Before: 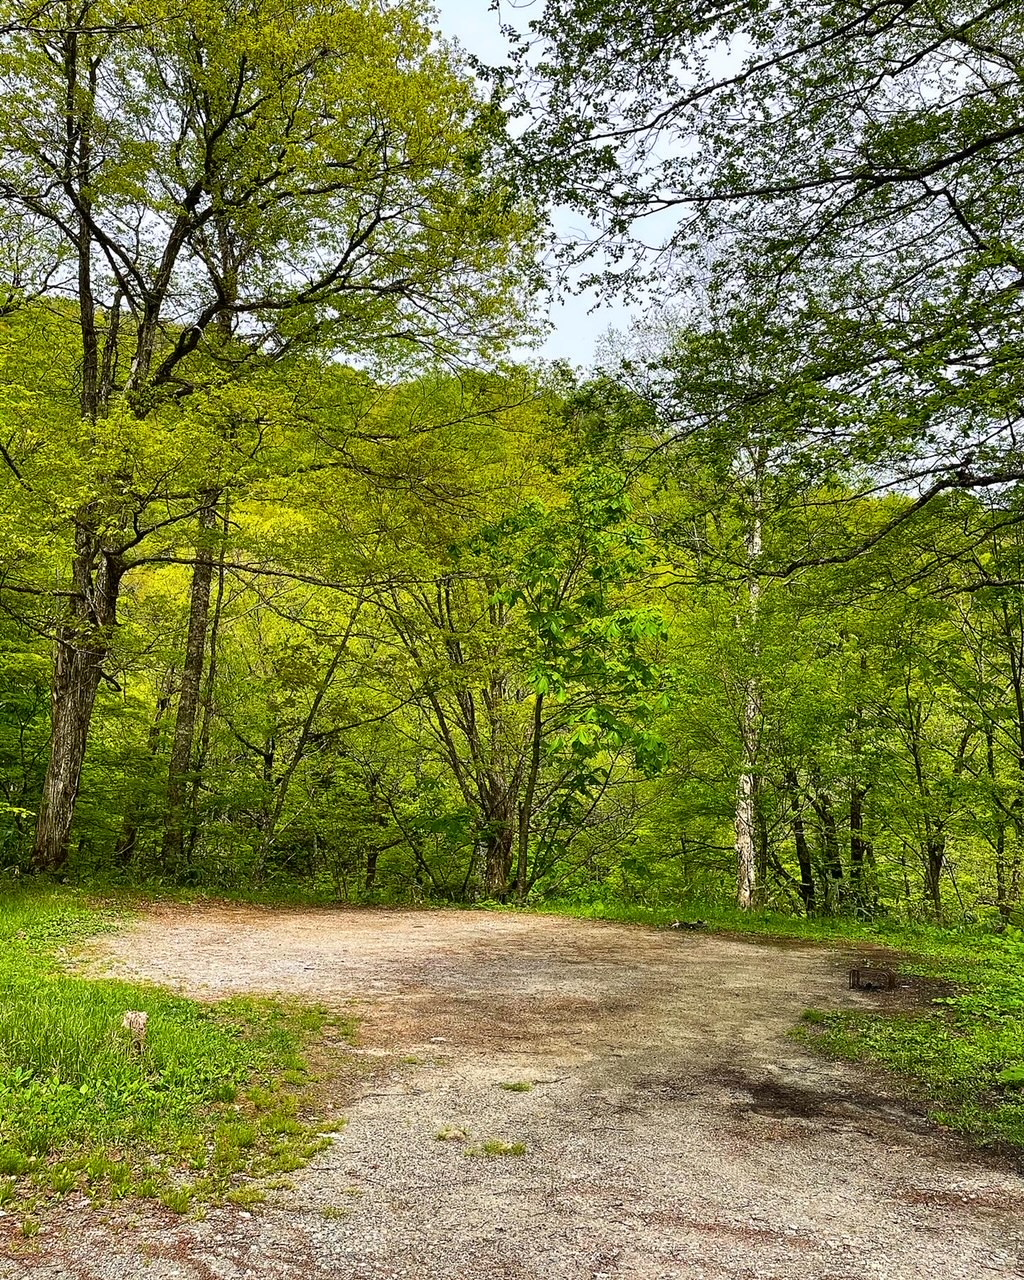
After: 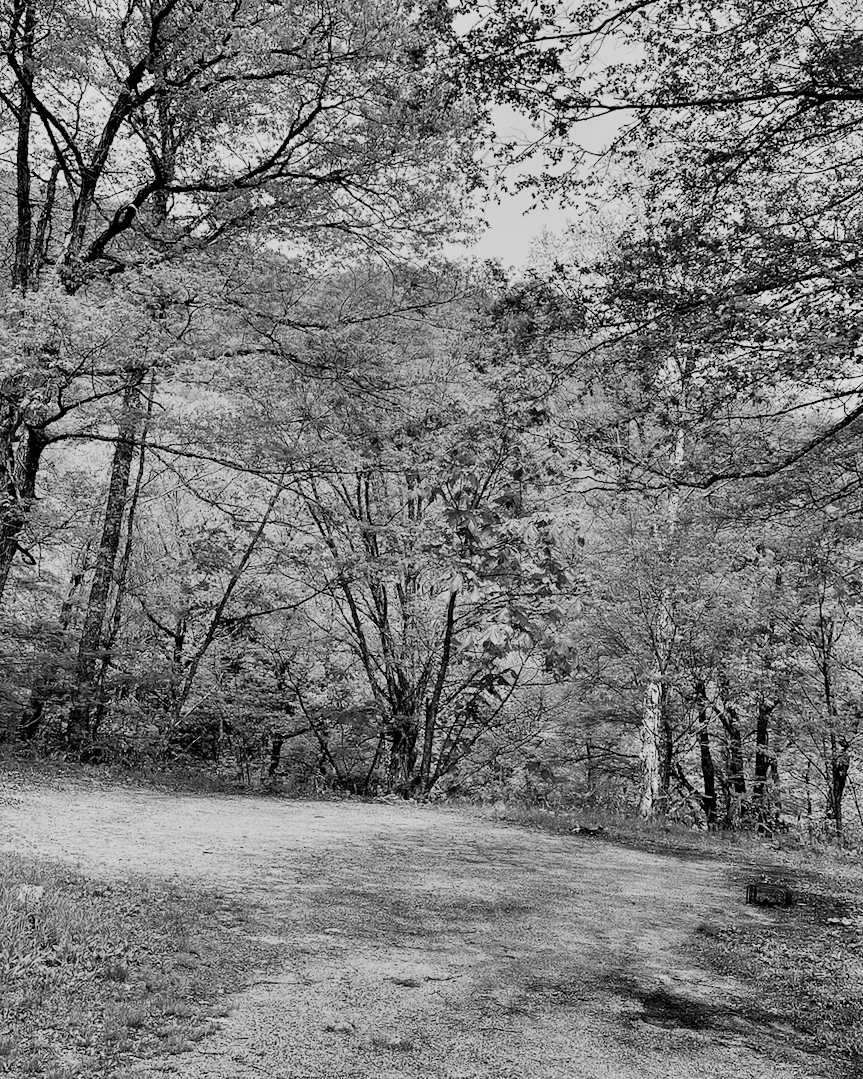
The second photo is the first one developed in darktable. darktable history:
exposure: black level correction 0, exposure 0.6 EV, compensate exposure bias true, compensate highlight preservation false
shadows and highlights: shadows 80.73, white point adjustment -9.07, highlights -61.46, soften with gaussian
crop and rotate: angle -3.27°, left 5.211%, top 5.211%, right 4.607%, bottom 4.607%
monochrome: a 16.01, b -2.65, highlights 0.52
filmic rgb: black relative exposure -5 EV, hardness 2.88, contrast 1.3, highlights saturation mix -30%
